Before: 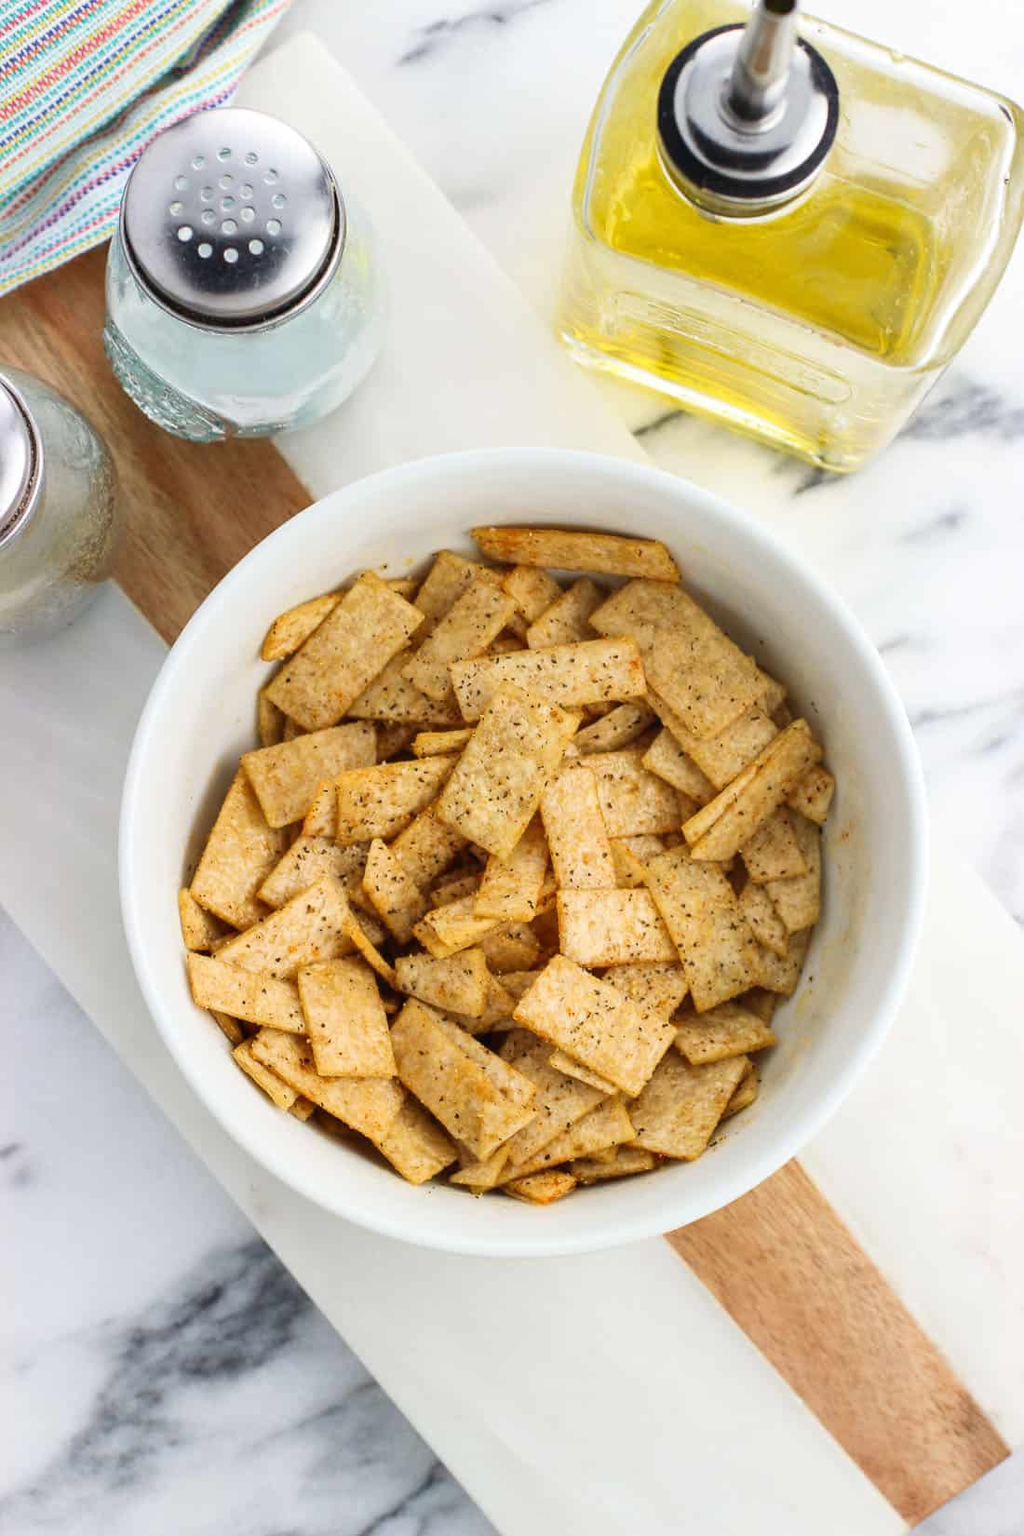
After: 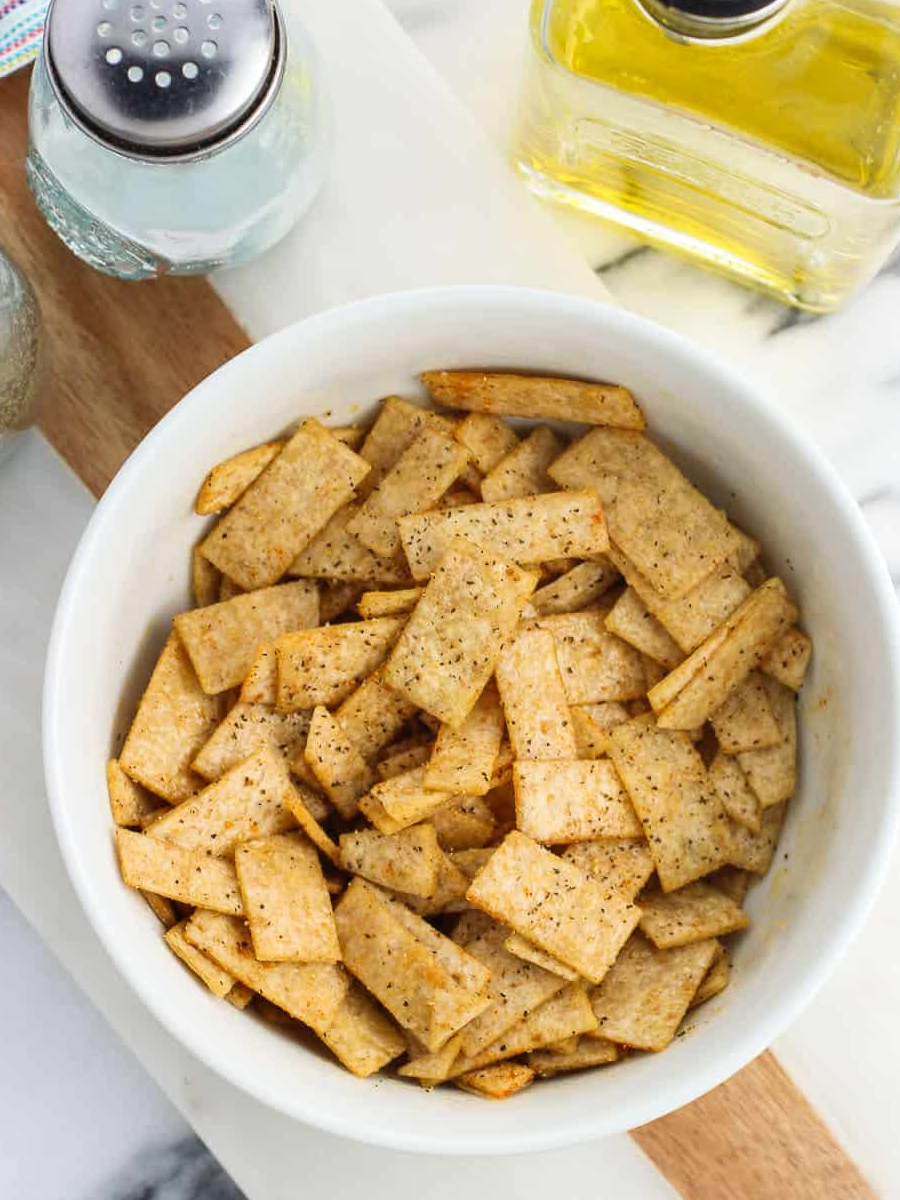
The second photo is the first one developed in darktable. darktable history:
crop: left 7.764%, top 11.862%, right 10.339%, bottom 15.402%
